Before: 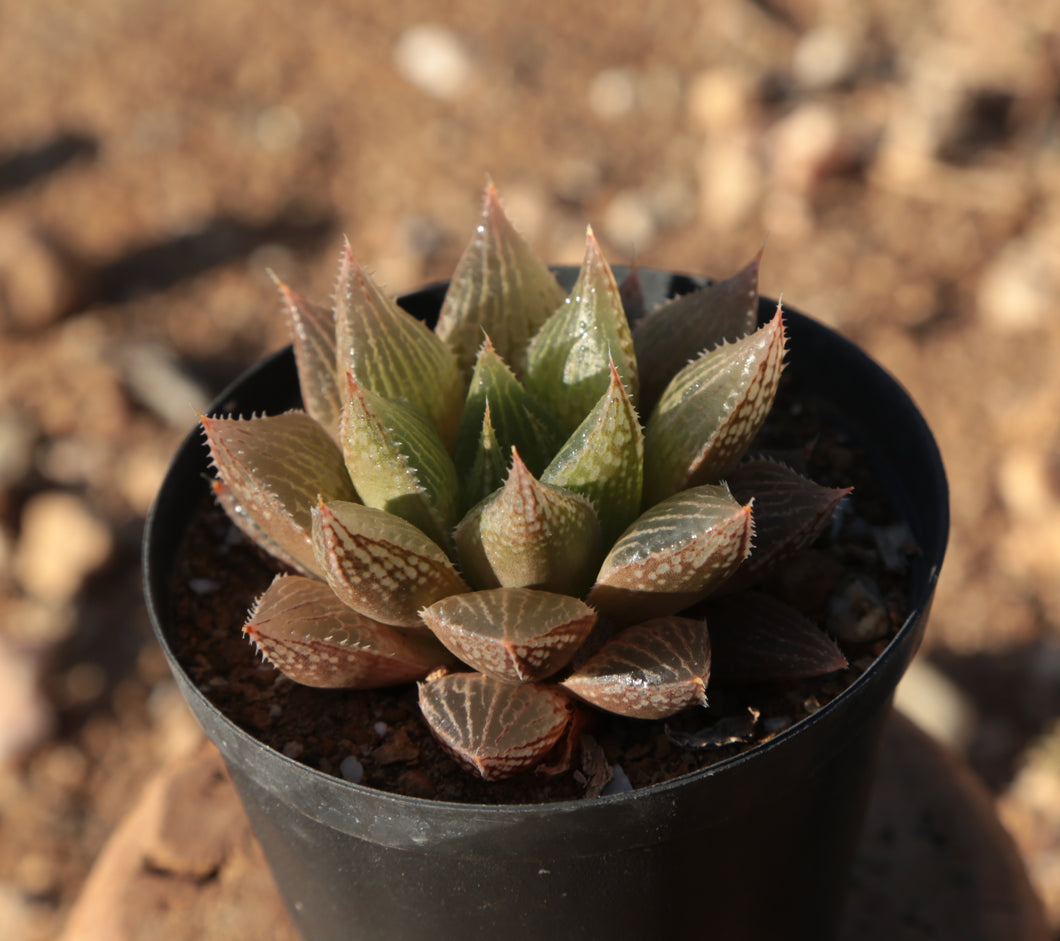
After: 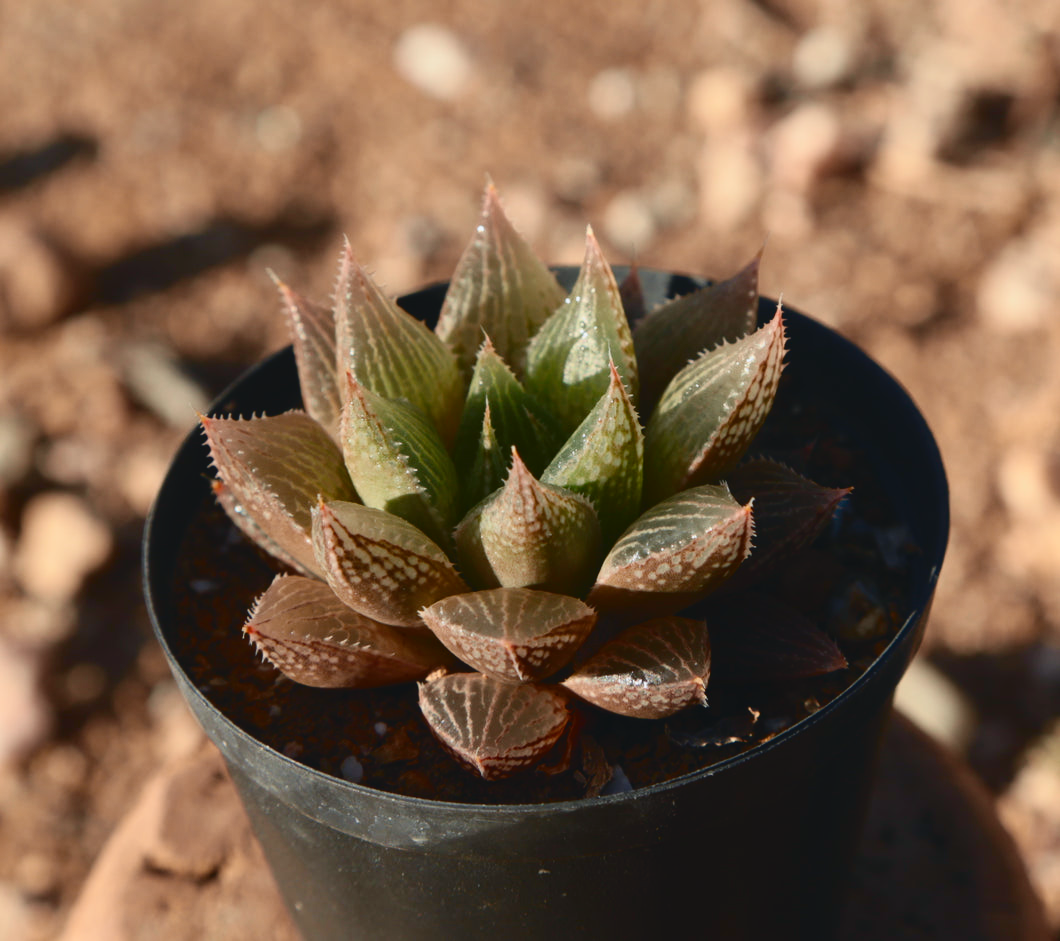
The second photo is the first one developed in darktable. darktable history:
tone curve: curves: ch0 [(0, 0.047) (0.15, 0.127) (0.46, 0.466) (0.751, 0.788) (1, 0.961)]; ch1 [(0, 0) (0.43, 0.408) (0.476, 0.469) (0.505, 0.501) (0.553, 0.557) (0.592, 0.58) (0.631, 0.625) (1, 1)]; ch2 [(0, 0) (0.505, 0.495) (0.55, 0.557) (0.583, 0.573) (1, 1)], color space Lab, independent channels
color balance rgb: perceptual saturation grading › global saturation 20%, perceptual saturation grading › highlights -24.729%, perceptual saturation grading › shadows 24.598%
